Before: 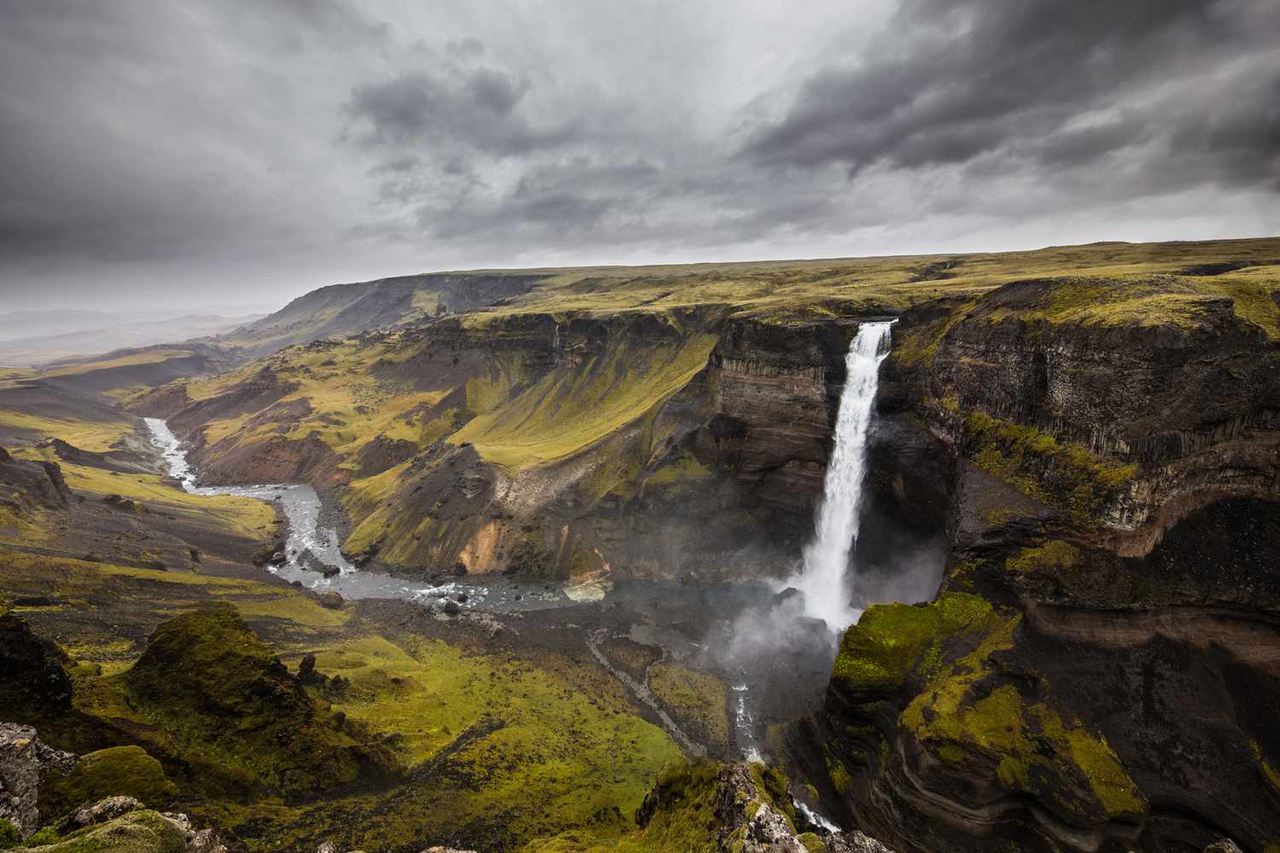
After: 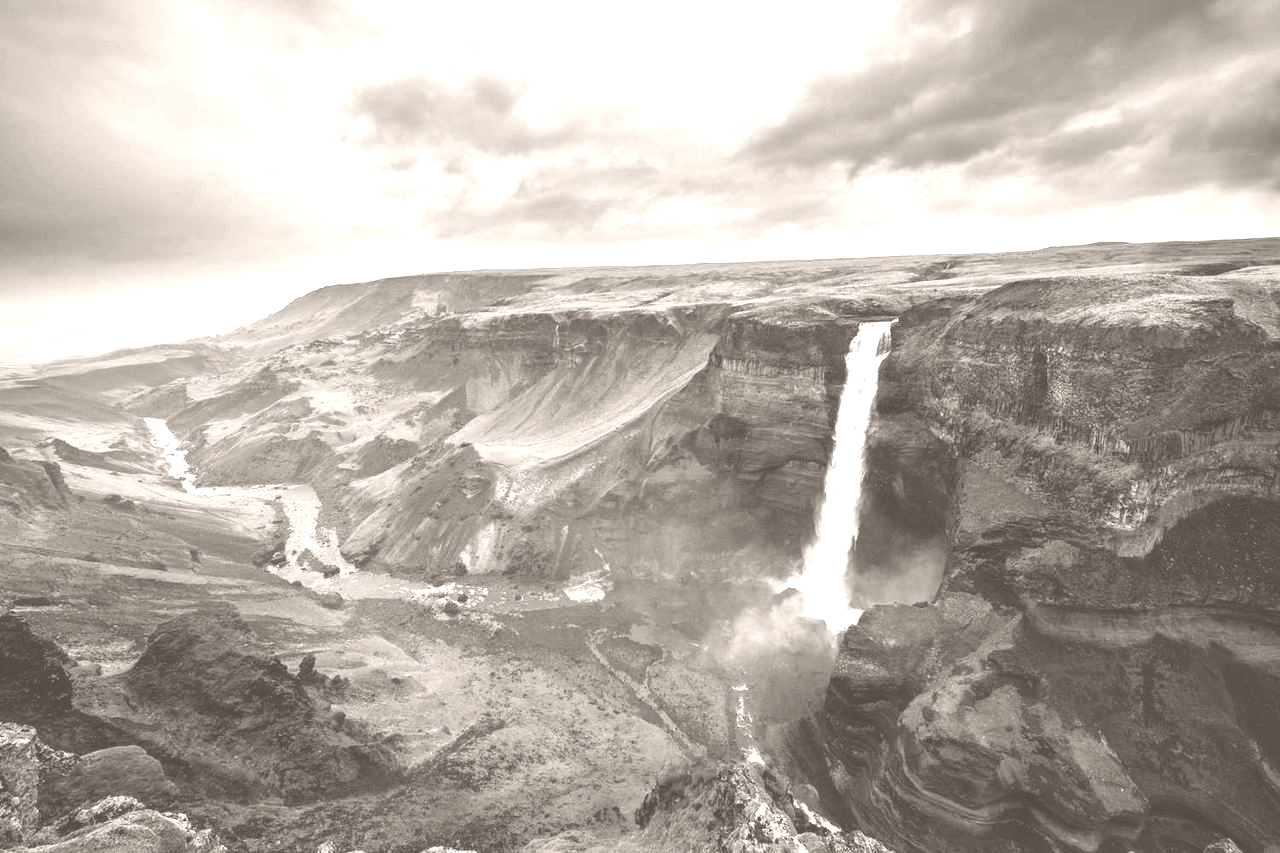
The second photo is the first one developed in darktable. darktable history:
colorize: hue 34.49°, saturation 35.33%, source mix 100%, lightness 55%, version 1
color zones: curves: ch1 [(0.24, 0.629) (0.75, 0.5)]; ch2 [(0.255, 0.454) (0.745, 0.491)], mix 102.12%
